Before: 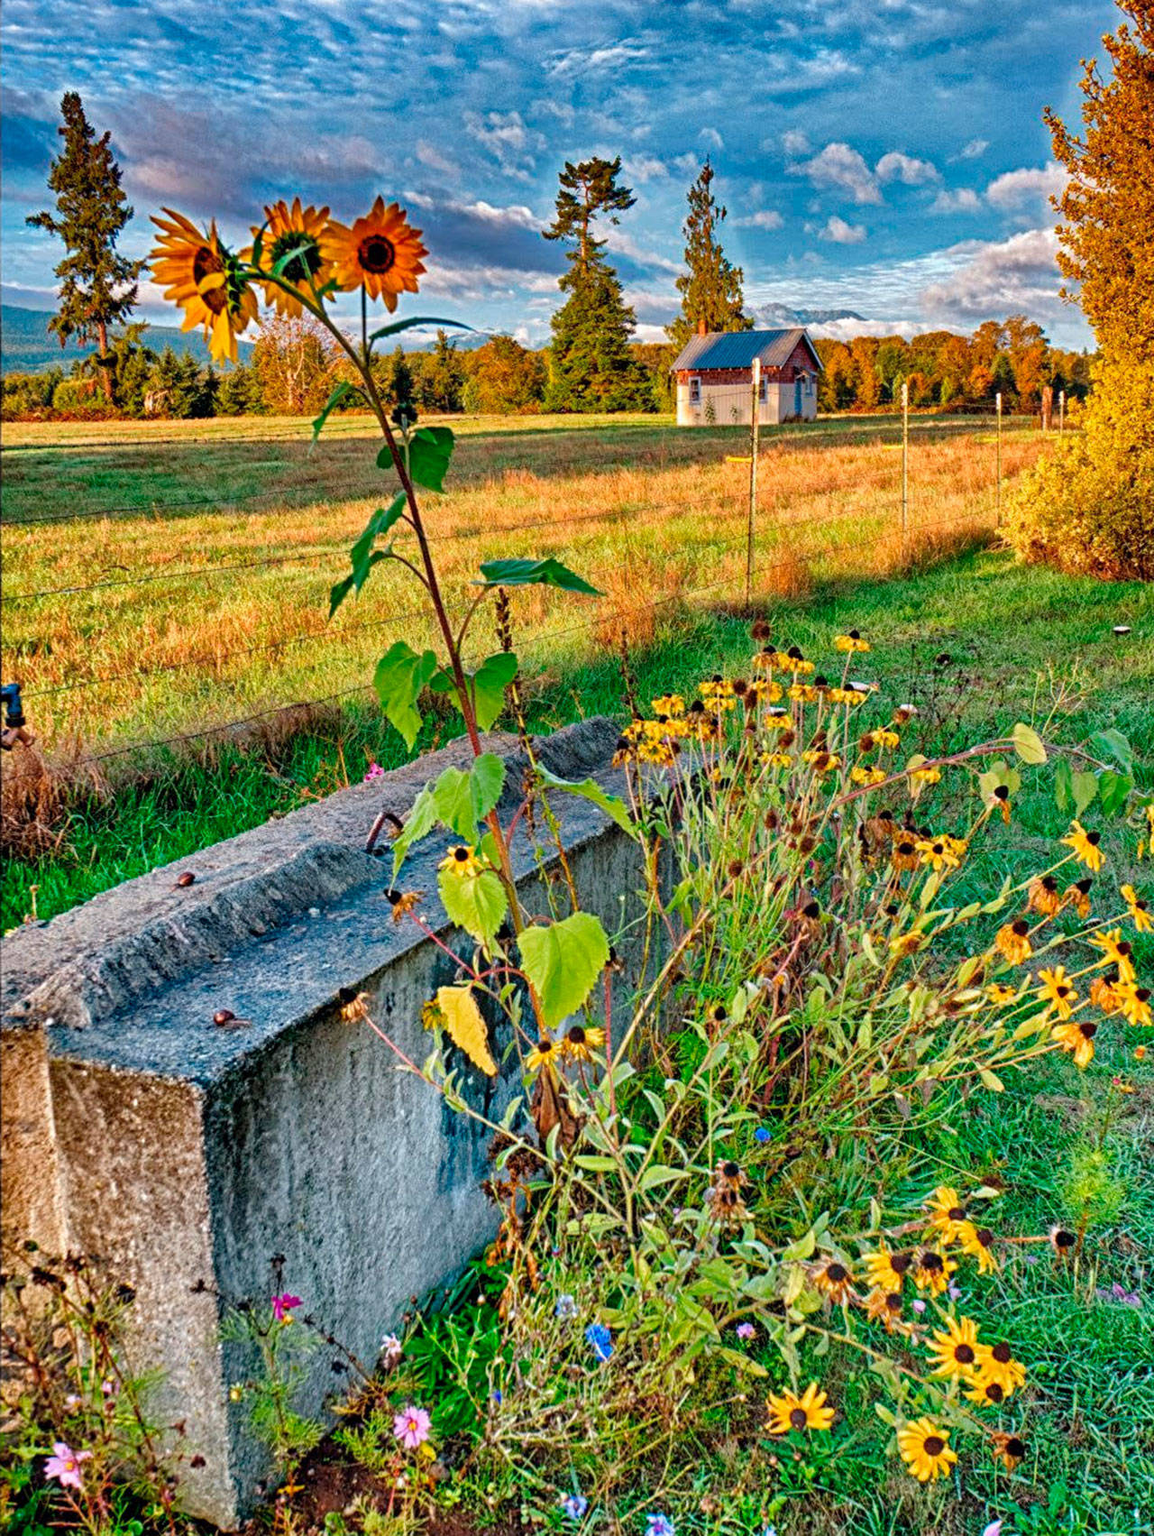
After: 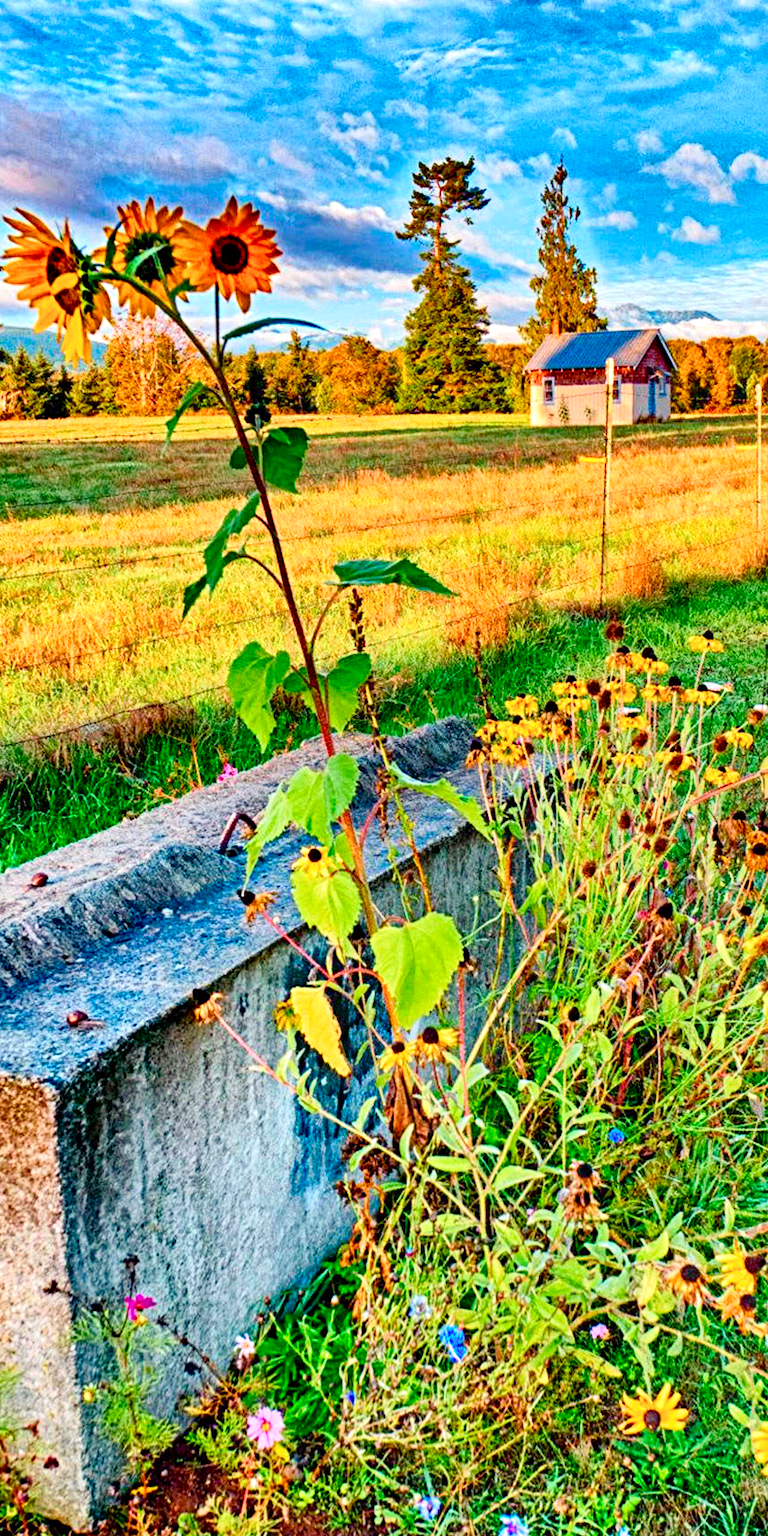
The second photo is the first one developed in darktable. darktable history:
exposure: black level correction 0.001, exposure 0.498 EV, compensate highlight preservation false
crop and rotate: left 12.783%, right 20.626%
color balance rgb: shadows lift › chroma 3.32%, shadows lift › hue 279.03°, perceptual saturation grading › global saturation 20%, perceptual saturation grading › highlights -25.715%, perceptual saturation grading › shadows 25.677%
tone curve: curves: ch0 [(0, 0) (0.128, 0.068) (0.292, 0.274) (0.46, 0.482) (0.653, 0.717) (0.819, 0.869) (0.998, 0.969)]; ch1 [(0, 0) (0.384, 0.365) (0.463, 0.45) (0.486, 0.486) (0.503, 0.504) (0.517, 0.517) (0.549, 0.572) (0.583, 0.615) (0.672, 0.699) (0.774, 0.817) (1, 1)]; ch2 [(0, 0) (0.374, 0.344) (0.446, 0.443) (0.494, 0.5) (0.527, 0.529) (0.565, 0.591) (0.644, 0.682) (1, 1)], color space Lab, independent channels, preserve colors none
